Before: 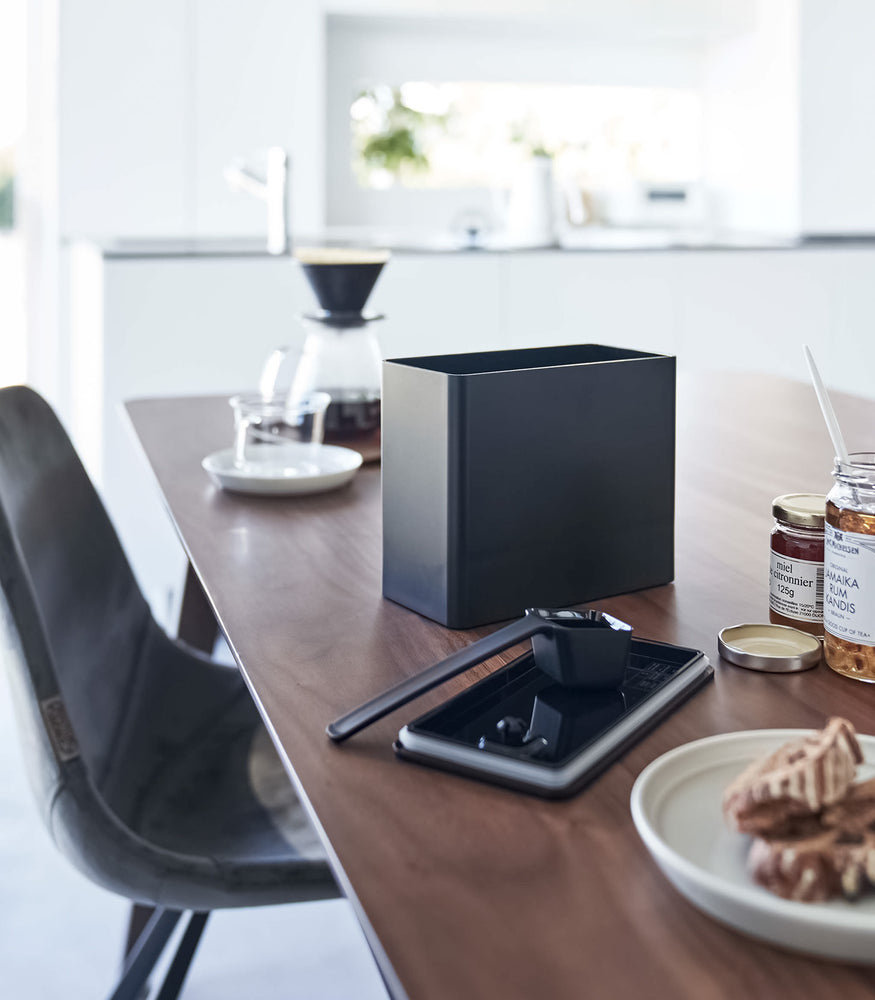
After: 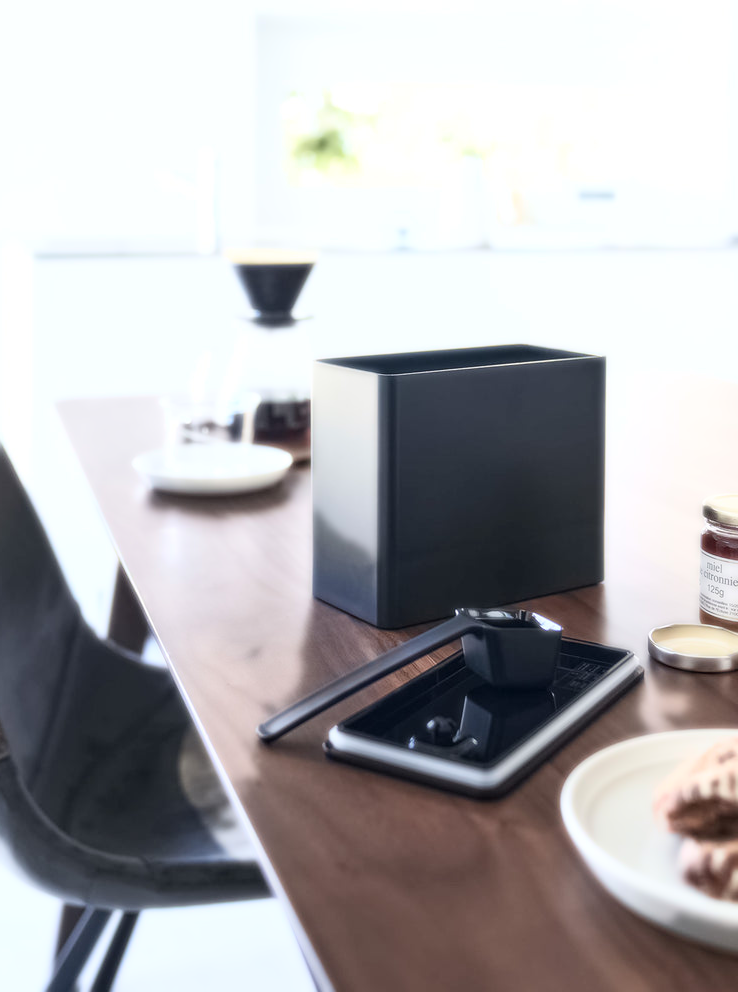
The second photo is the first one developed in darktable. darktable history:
crop: left 8.026%, right 7.374%
bloom: size 0%, threshold 54.82%, strength 8.31%
